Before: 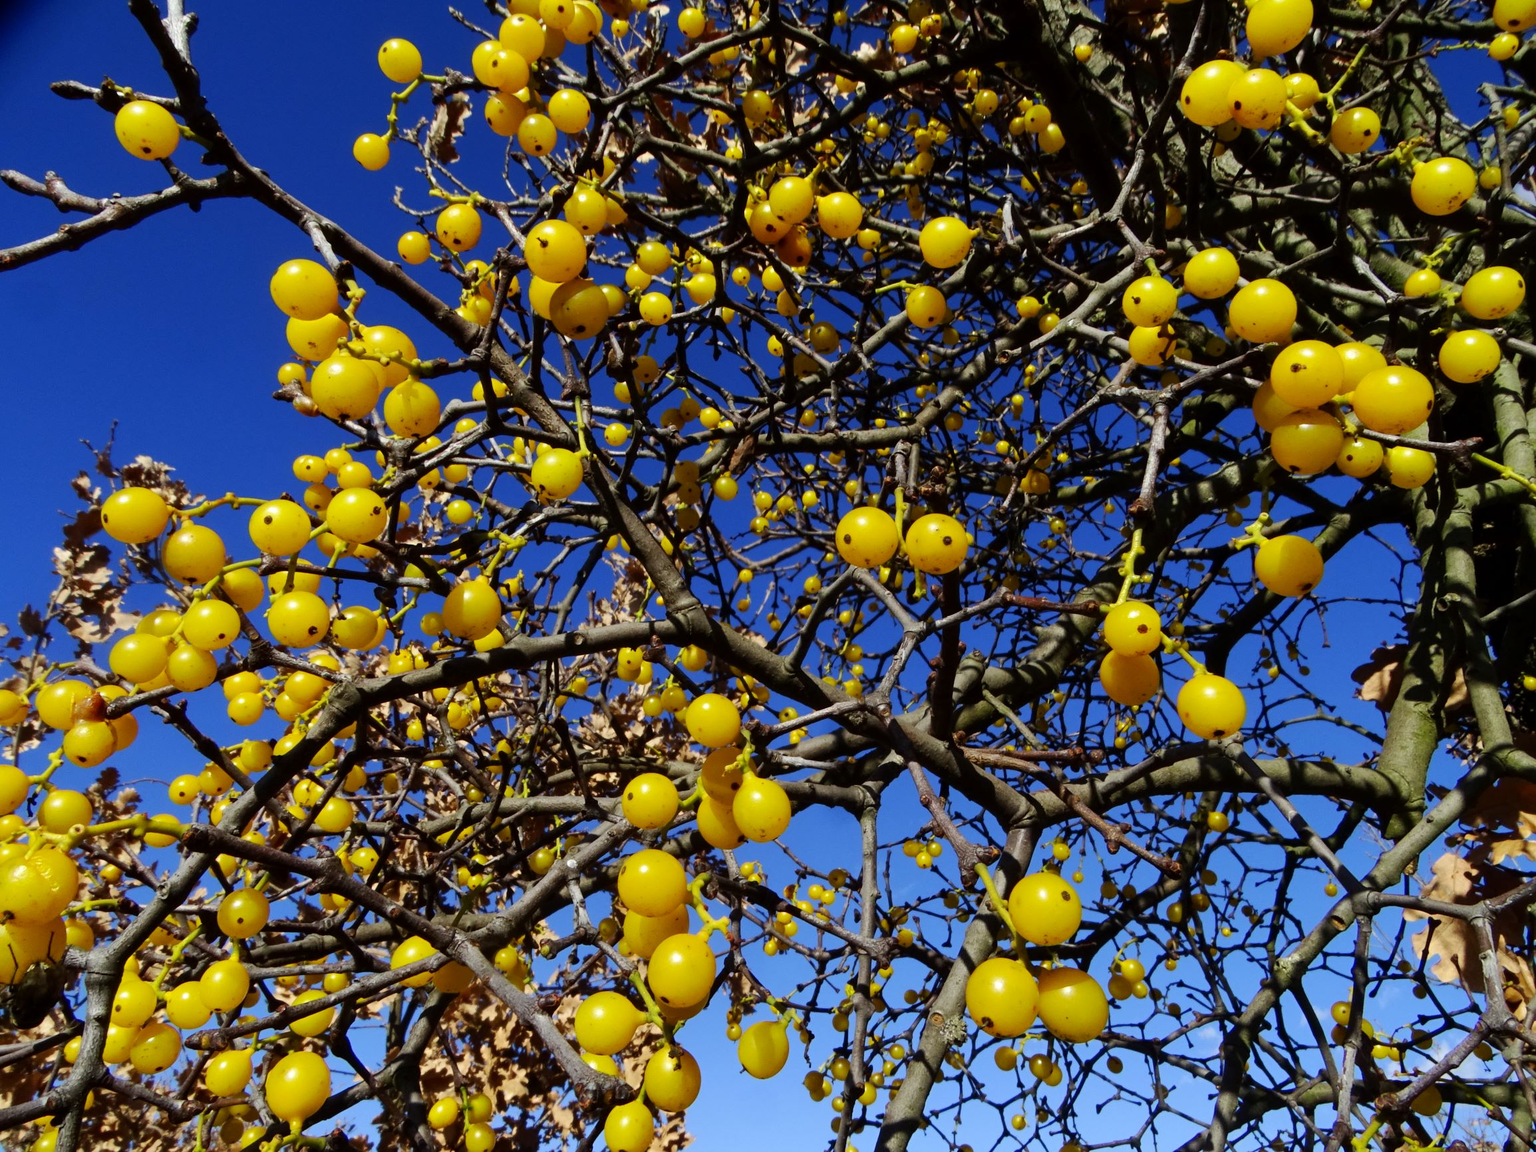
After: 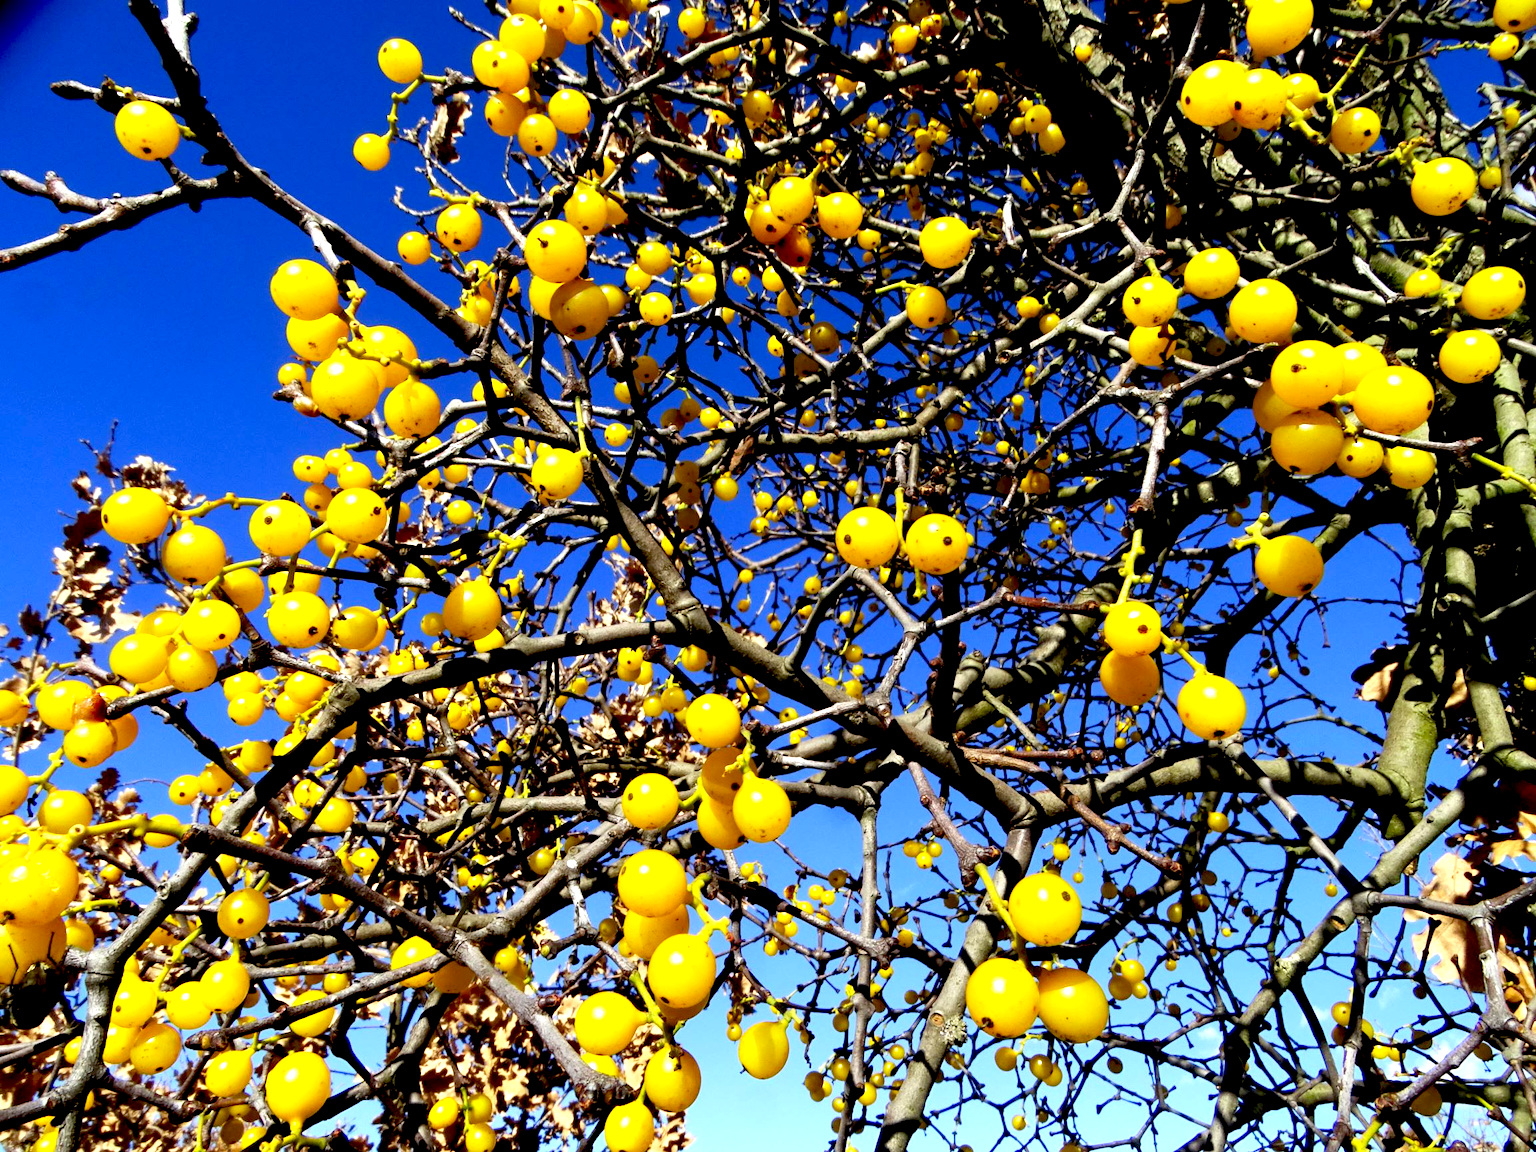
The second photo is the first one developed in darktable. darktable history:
exposure: black level correction 0.011, exposure 1.078 EV, compensate highlight preservation false
